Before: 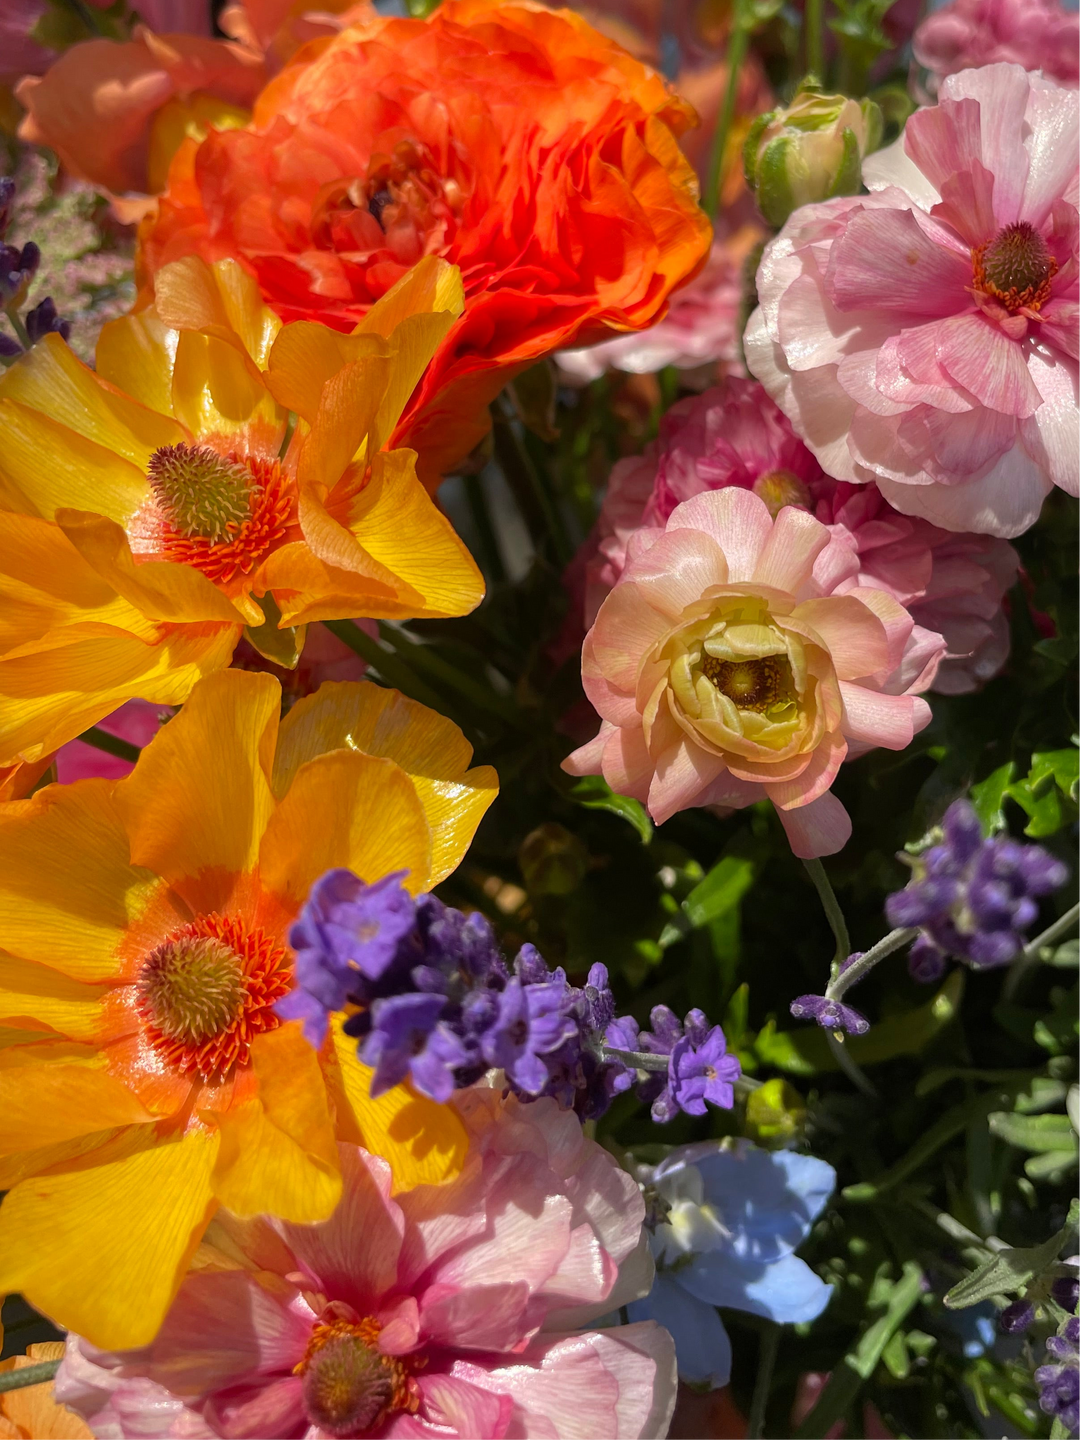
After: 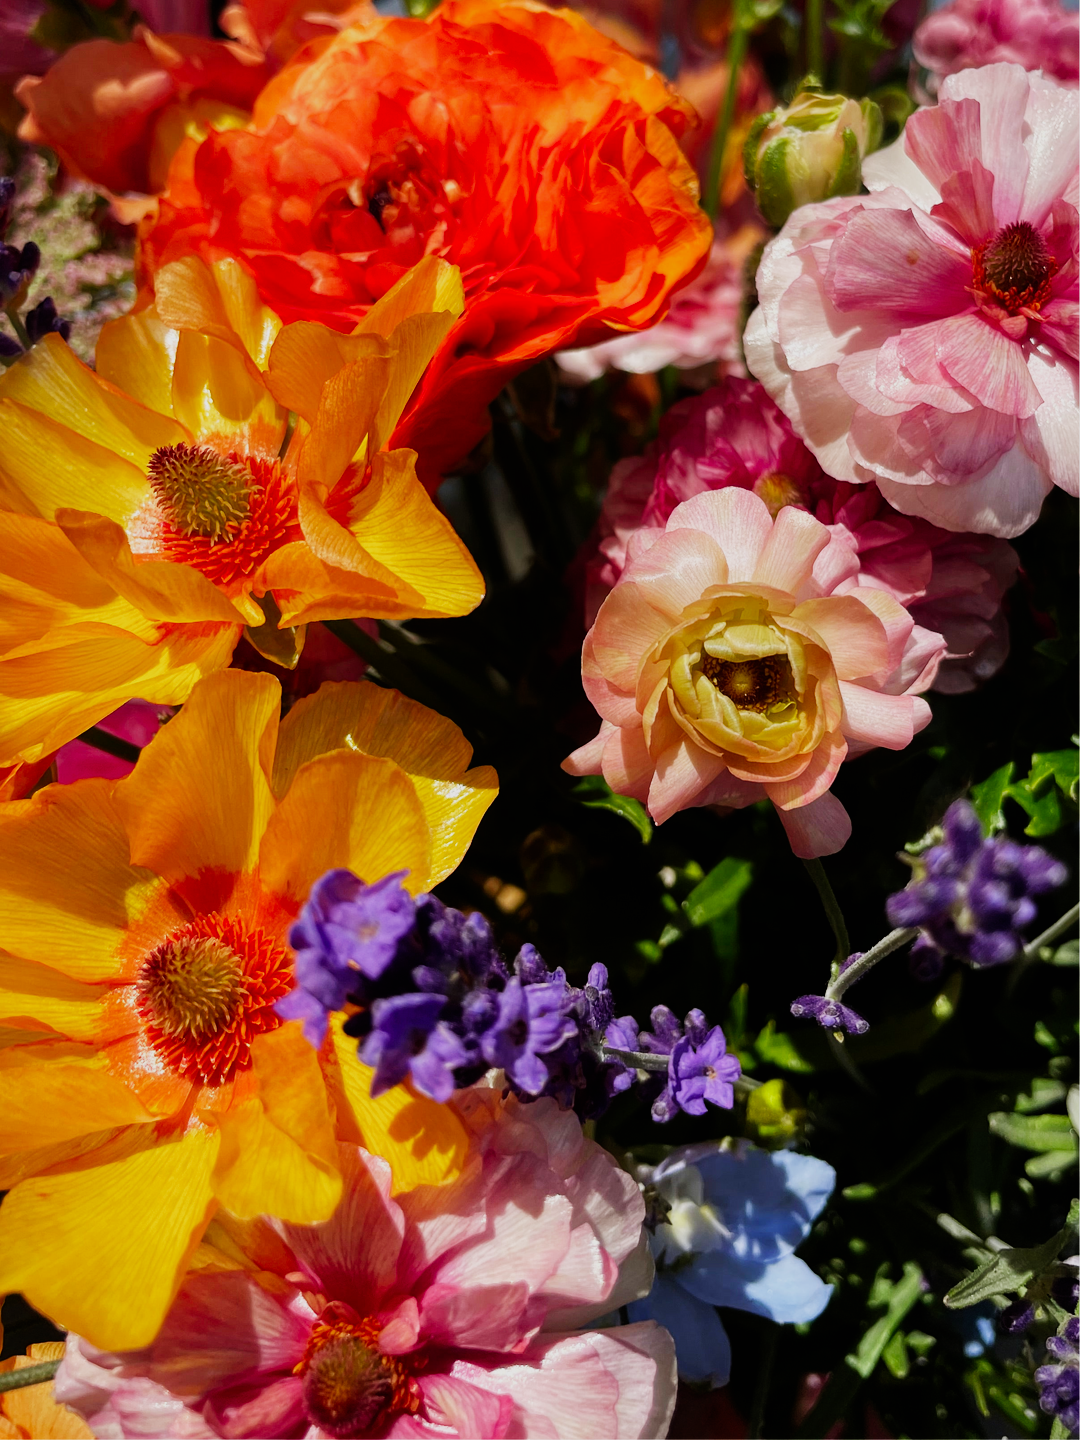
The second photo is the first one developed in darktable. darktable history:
exposure: exposure -0.048 EV, compensate highlight preservation false
sigmoid: contrast 1.81, skew -0.21, preserve hue 0%, red attenuation 0.1, red rotation 0.035, green attenuation 0.1, green rotation -0.017, blue attenuation 0.15, blue rotation -0.052, base primaries Rec2020
